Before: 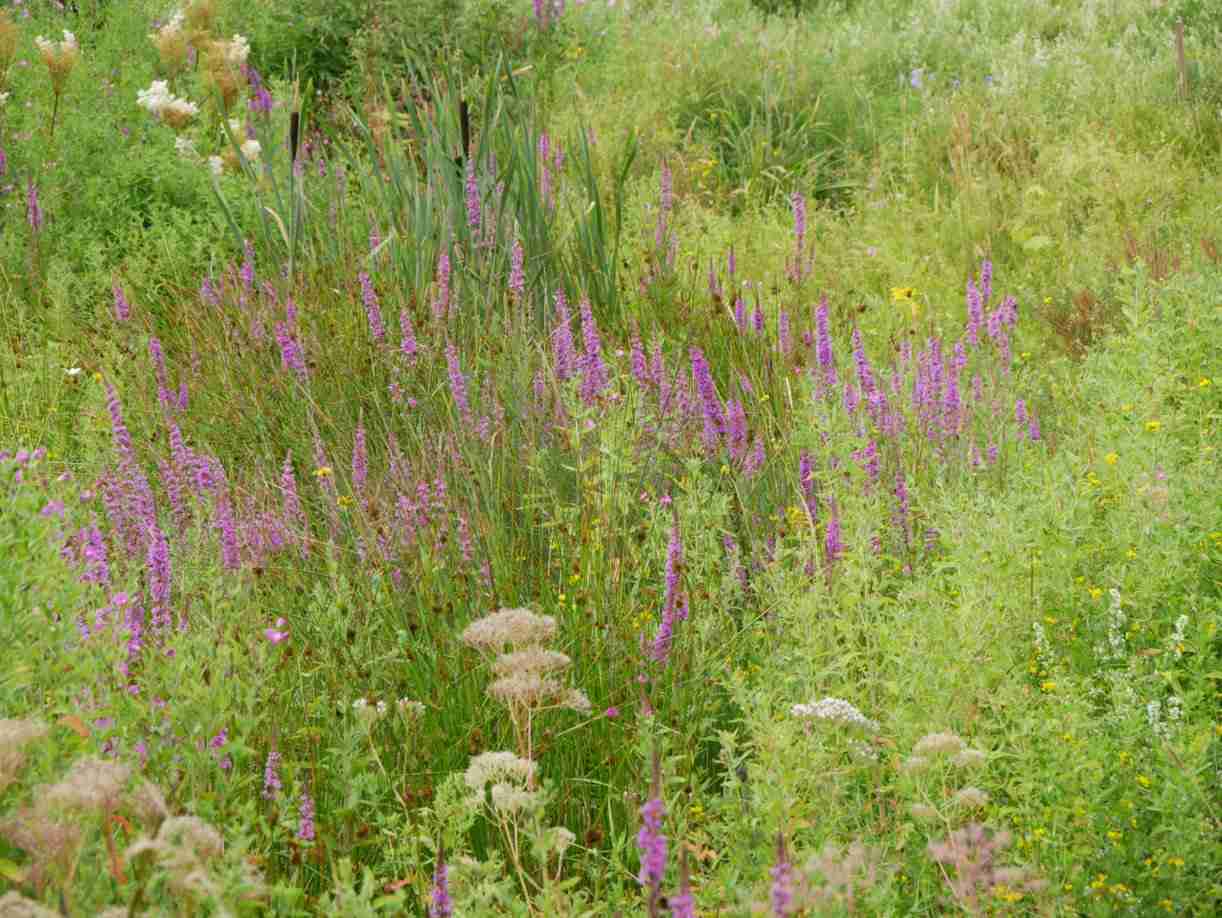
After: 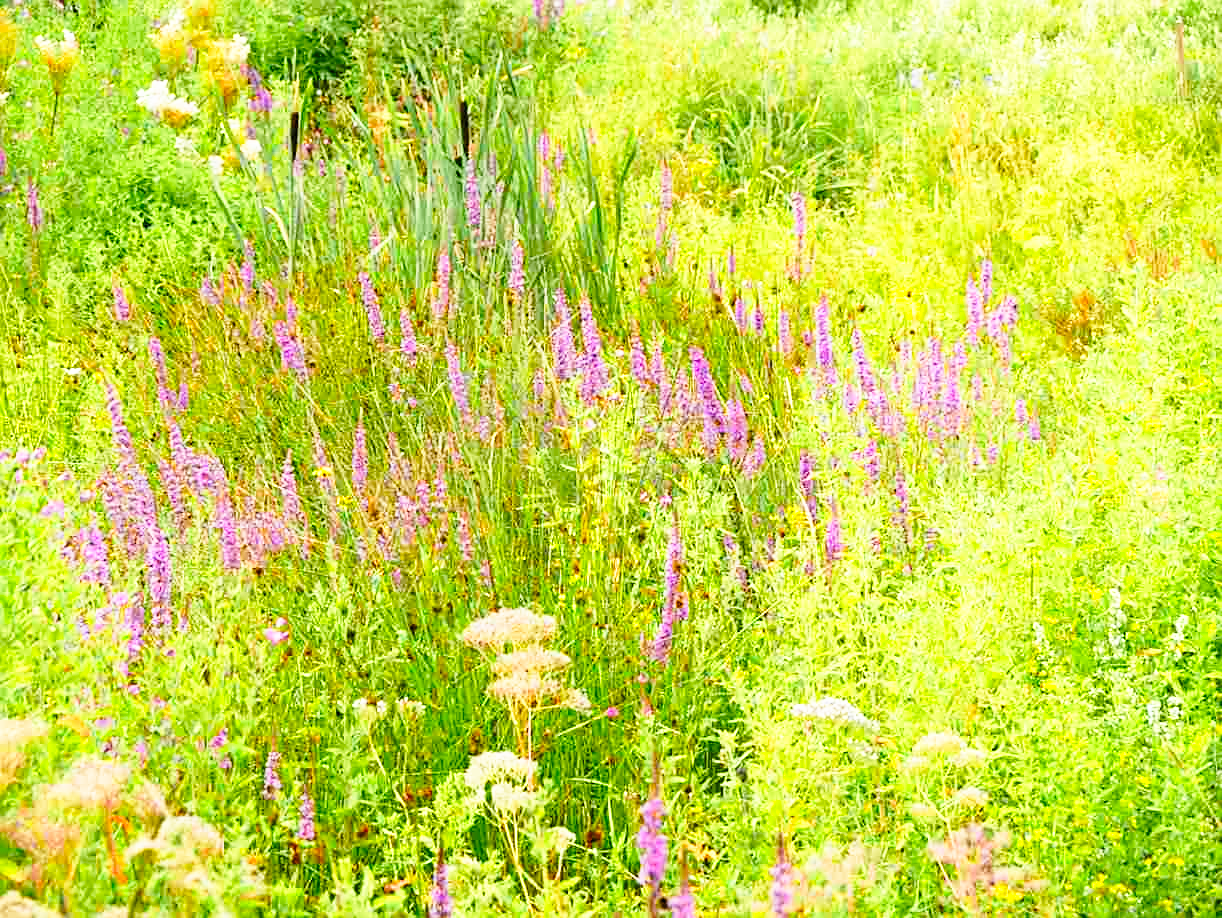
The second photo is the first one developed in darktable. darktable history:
local contrast: mode bilateral grid, contrast 100, coarseness 100, detail 94%, midtone range 0.2
base curve: curves: ch0 [(0, 0) (0.026, 0.03) (0.109, 0.232) (0.351, 0.748) (0.669, 0.968) (1, 1)], preserve colors none
color zones: curves: ch0 [(0.224, 0.526) (0.75, 0.5)]; ch1 [(0.055, 0.526) (0.224, 0.761) (0.377, 0.526) (0.75, 0.5)]
sharpen: on, module defaults
levels: levels [0.016, 0.5, 0.996]
tone equalizer: on, module defaults
white balance: emerald 1
